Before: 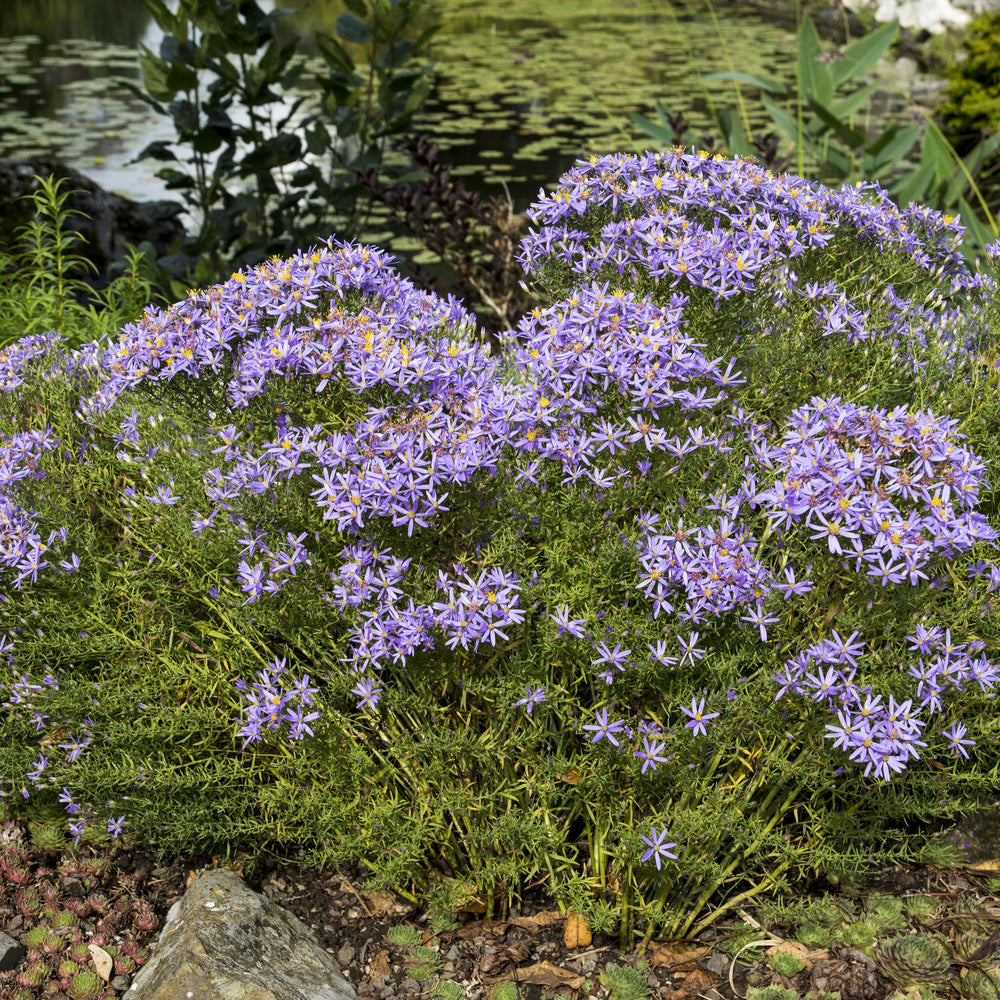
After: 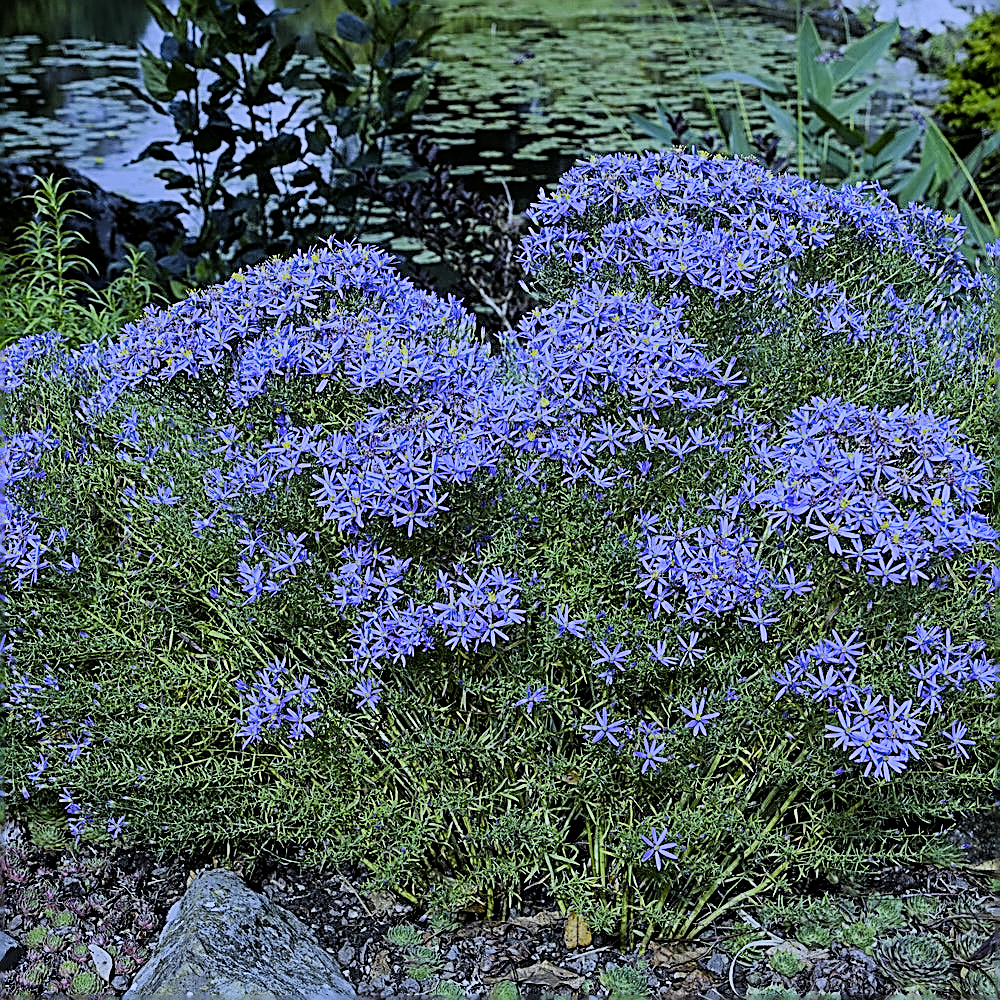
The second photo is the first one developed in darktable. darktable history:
filmic rgb: black relative exposure -7.65 EV, white relative exposure 4.56 EV, hardness 3.61
sharpen: amount 2
white balance: red 0.766, blue 1.537
